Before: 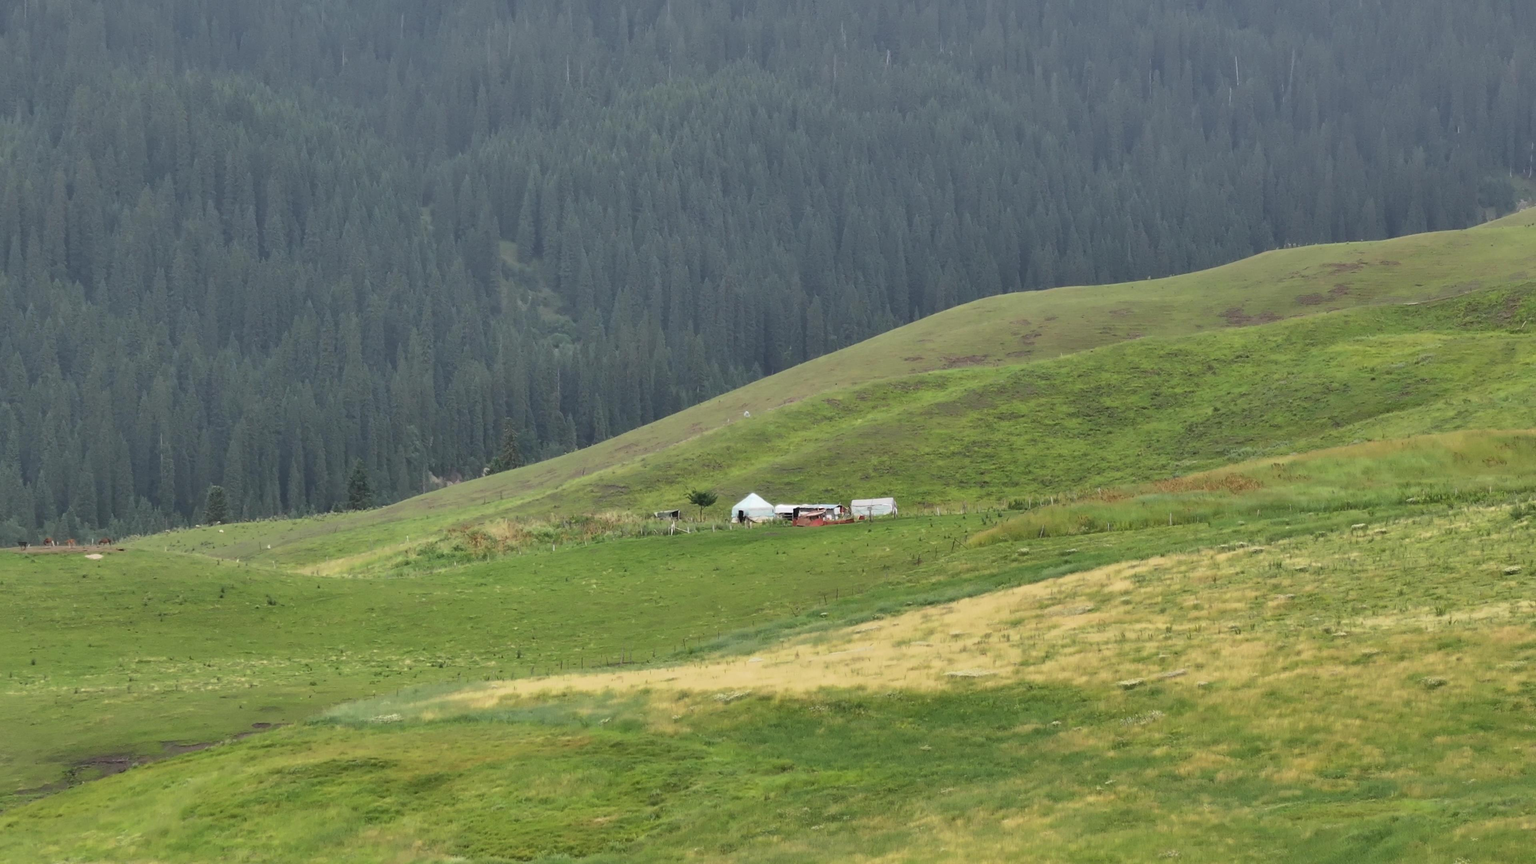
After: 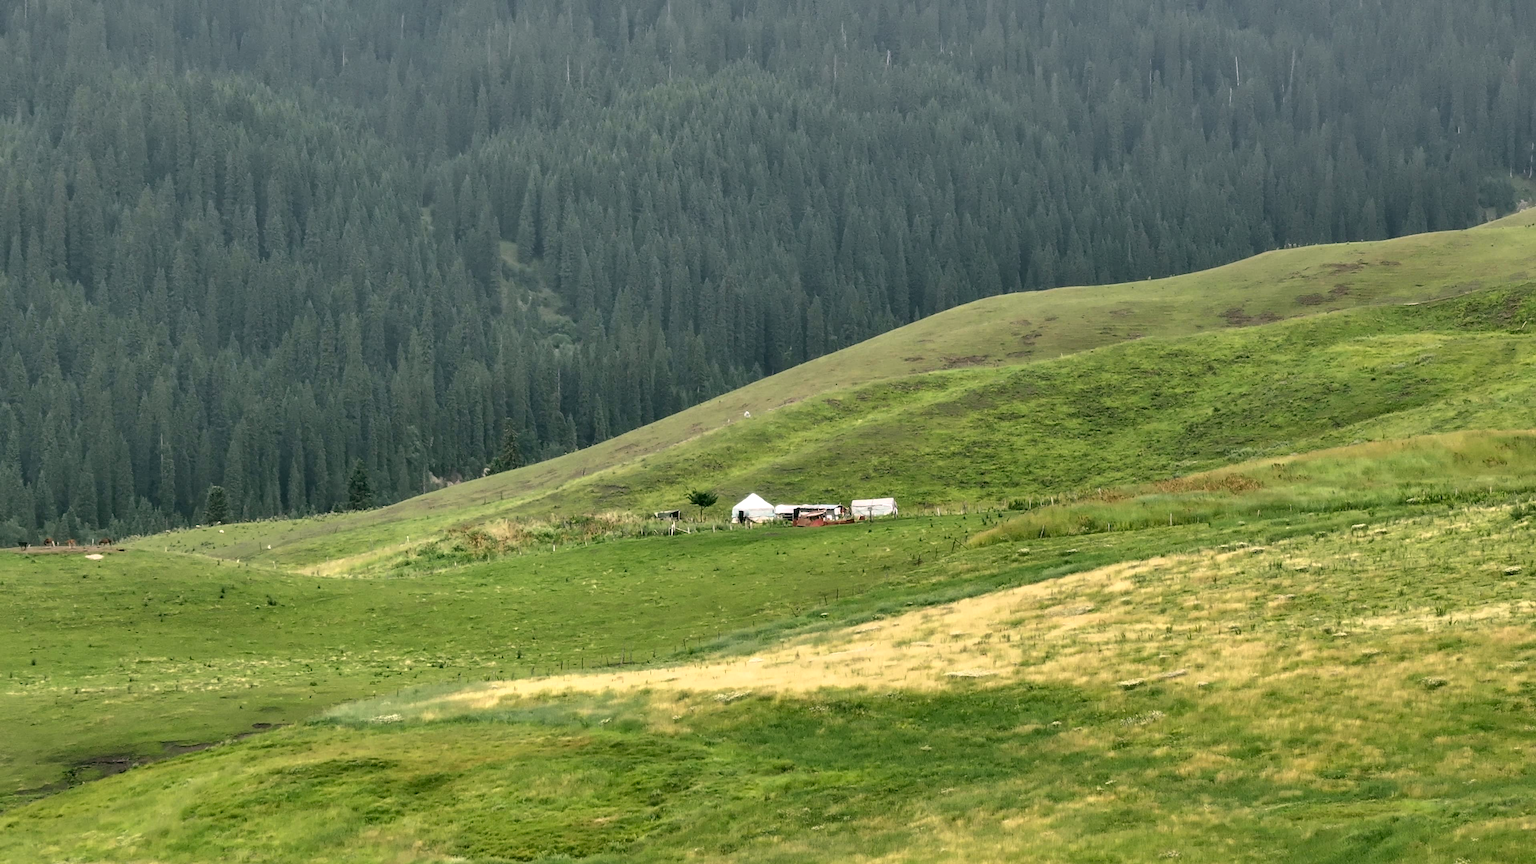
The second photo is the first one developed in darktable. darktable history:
color balance rgb: perceptual saturation grading › global saturation -2.937%, perceptual saturation grading › shadows -1.076%, global vibrance 20%
local contrast: highlights 60%, shadows 59%, detail 160%
sharpen: amount 0.208
color correction: highlights a* 4.29, highlights b* 4.91, shadows a* -7.72, shadows b* 4.69
